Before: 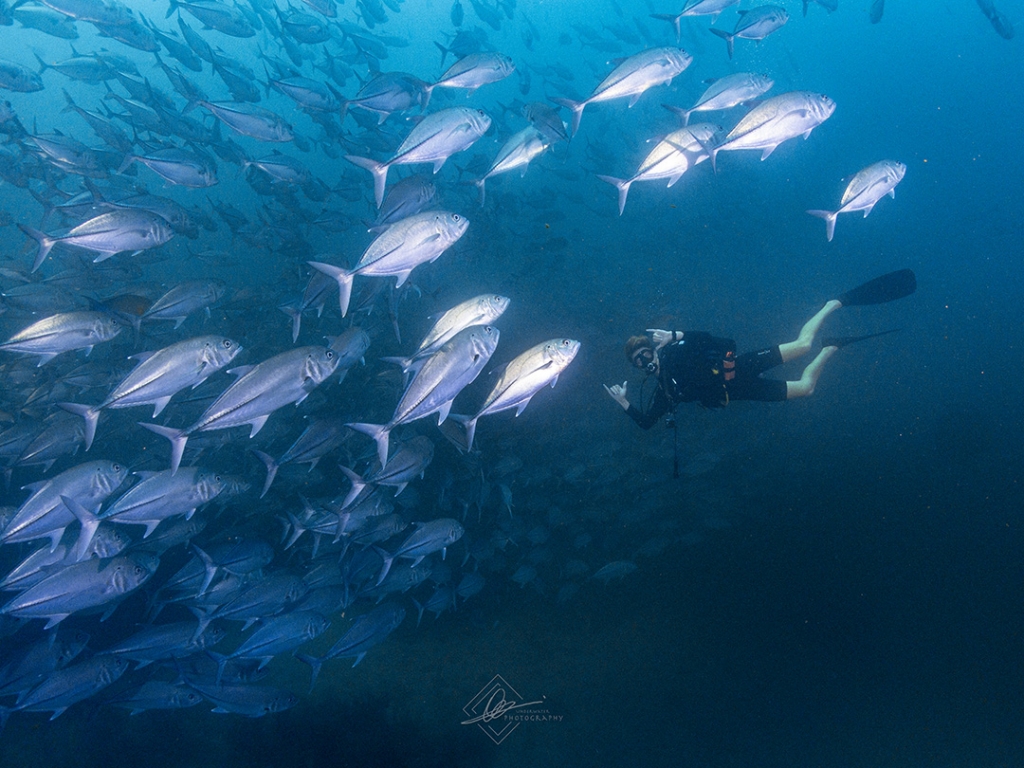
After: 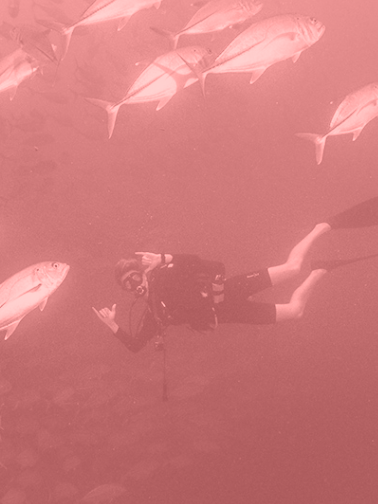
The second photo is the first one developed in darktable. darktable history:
contrast brightness saturation: contrast 0.07, brightness 0.08, saturation 0.18
crop and rotate: left 49.936%, top 10.094%, right 13.136%, bottom 24.256%
white balance: red 1.08, blue 0.791
colorize: saturation 51%, source mix 50.67%, lightness 50.67%
